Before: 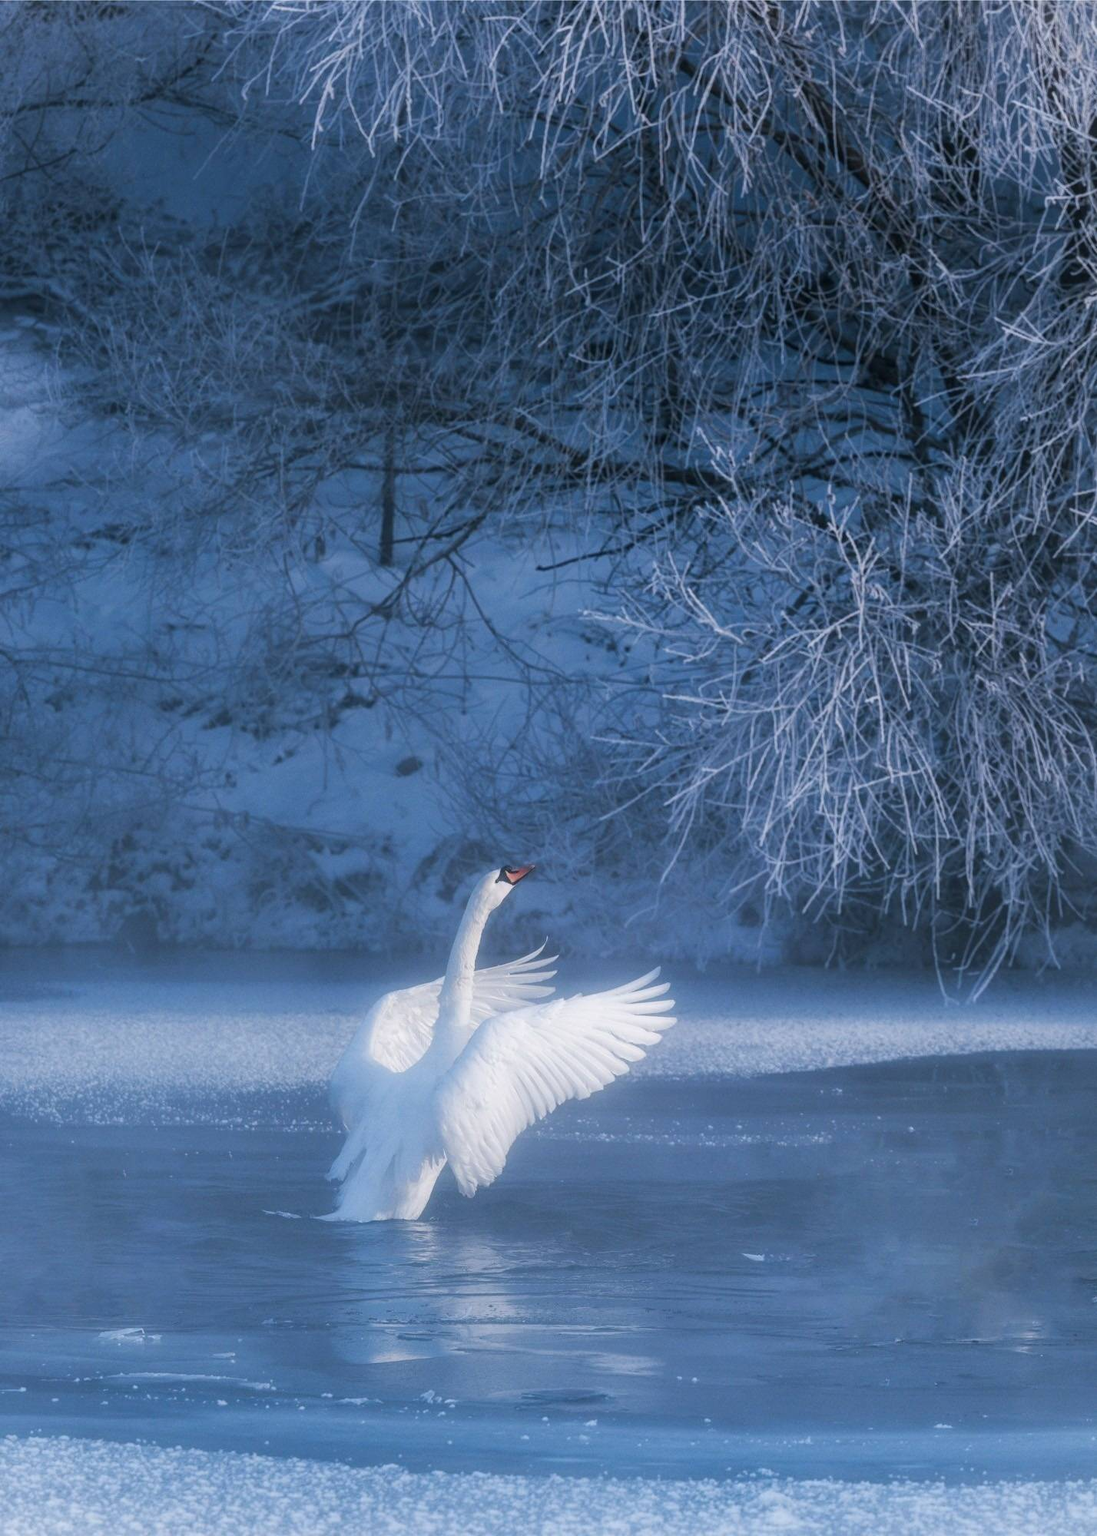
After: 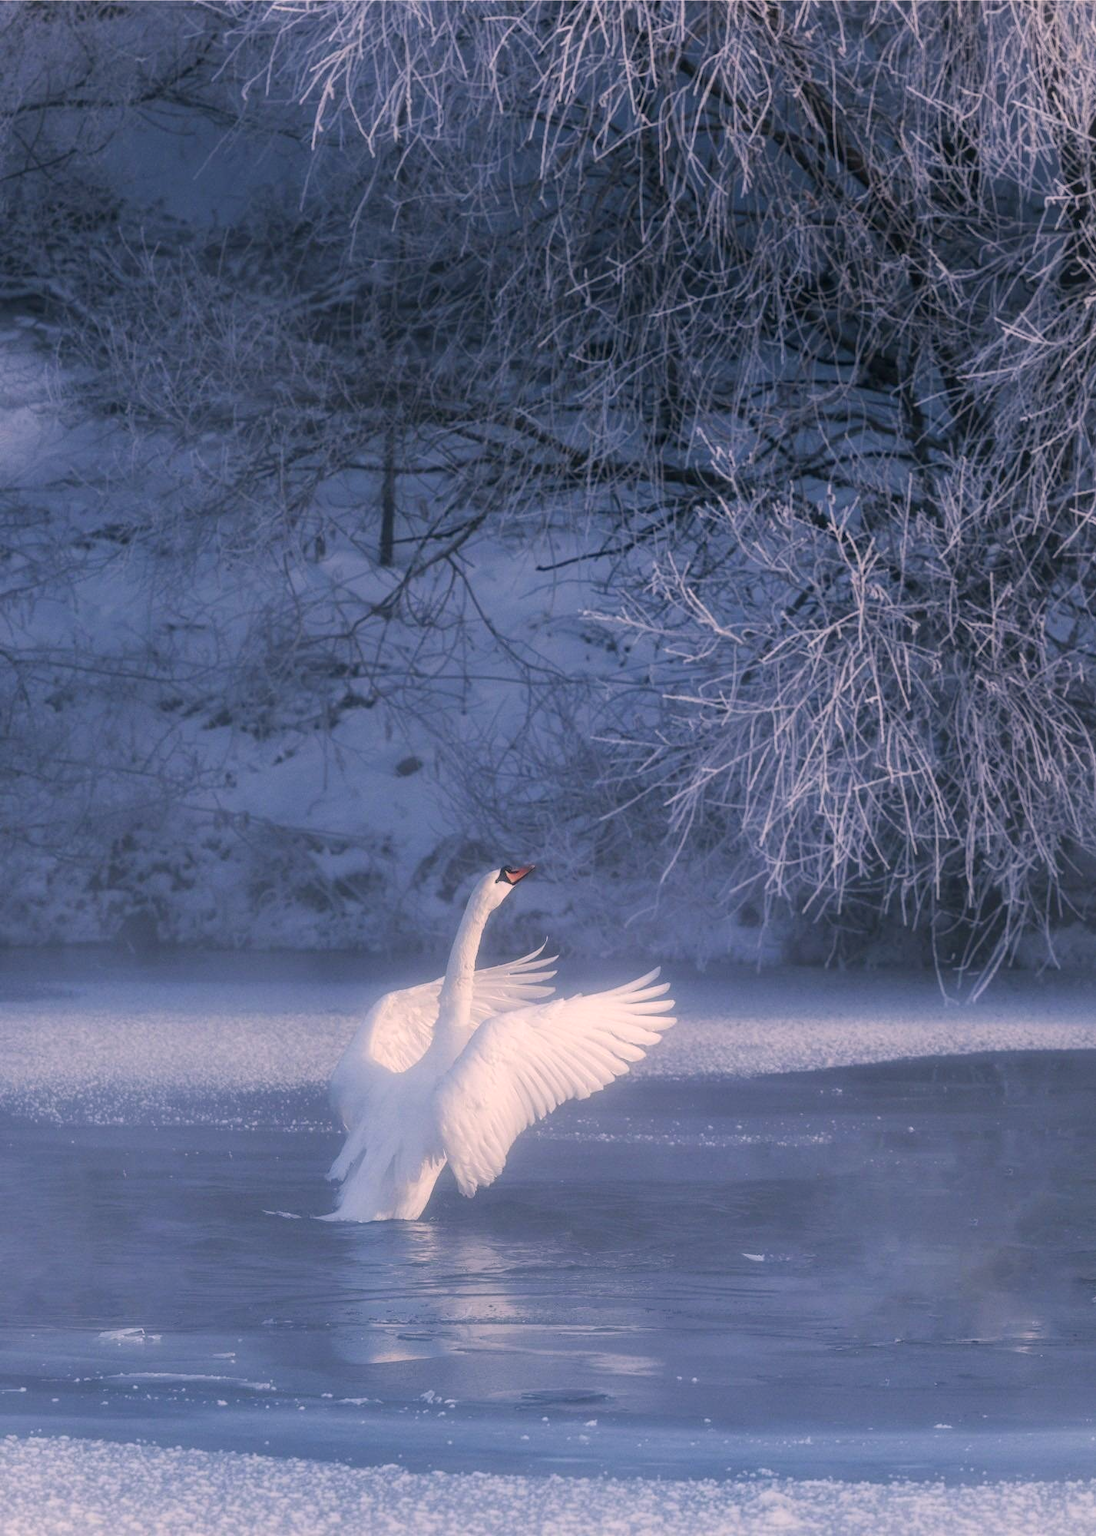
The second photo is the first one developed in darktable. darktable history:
color correction: highlights a* 11.83, highlights b* 11.46
